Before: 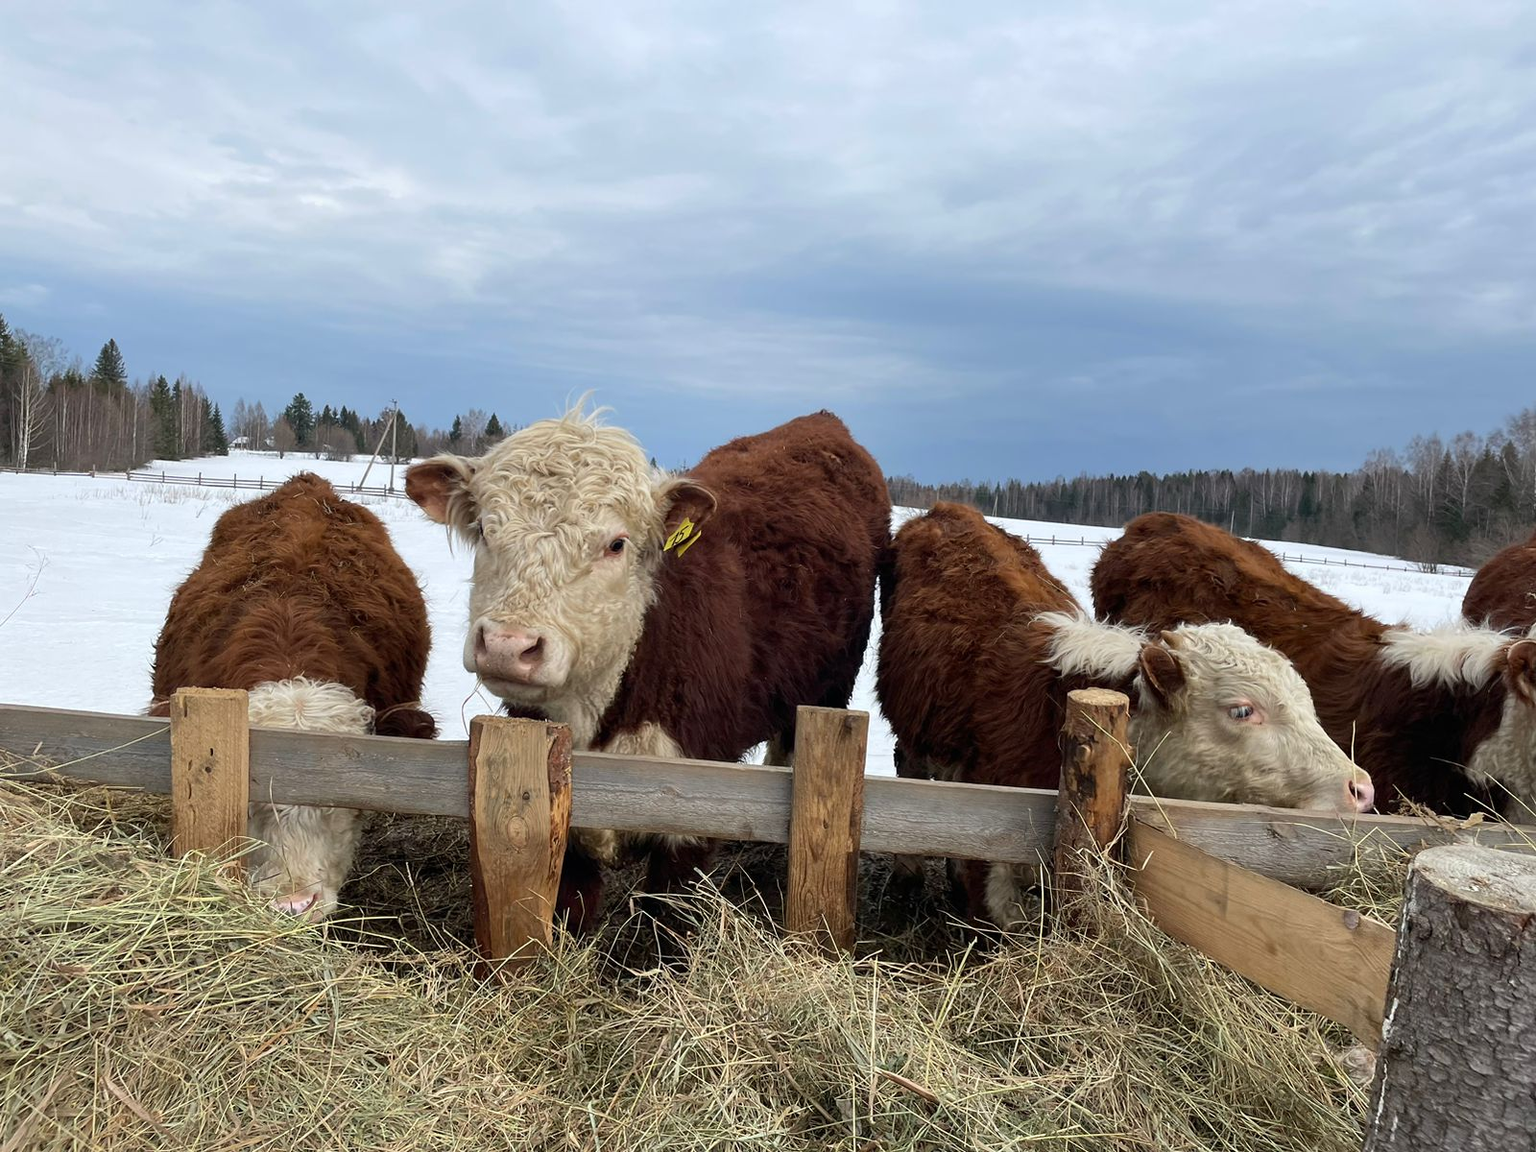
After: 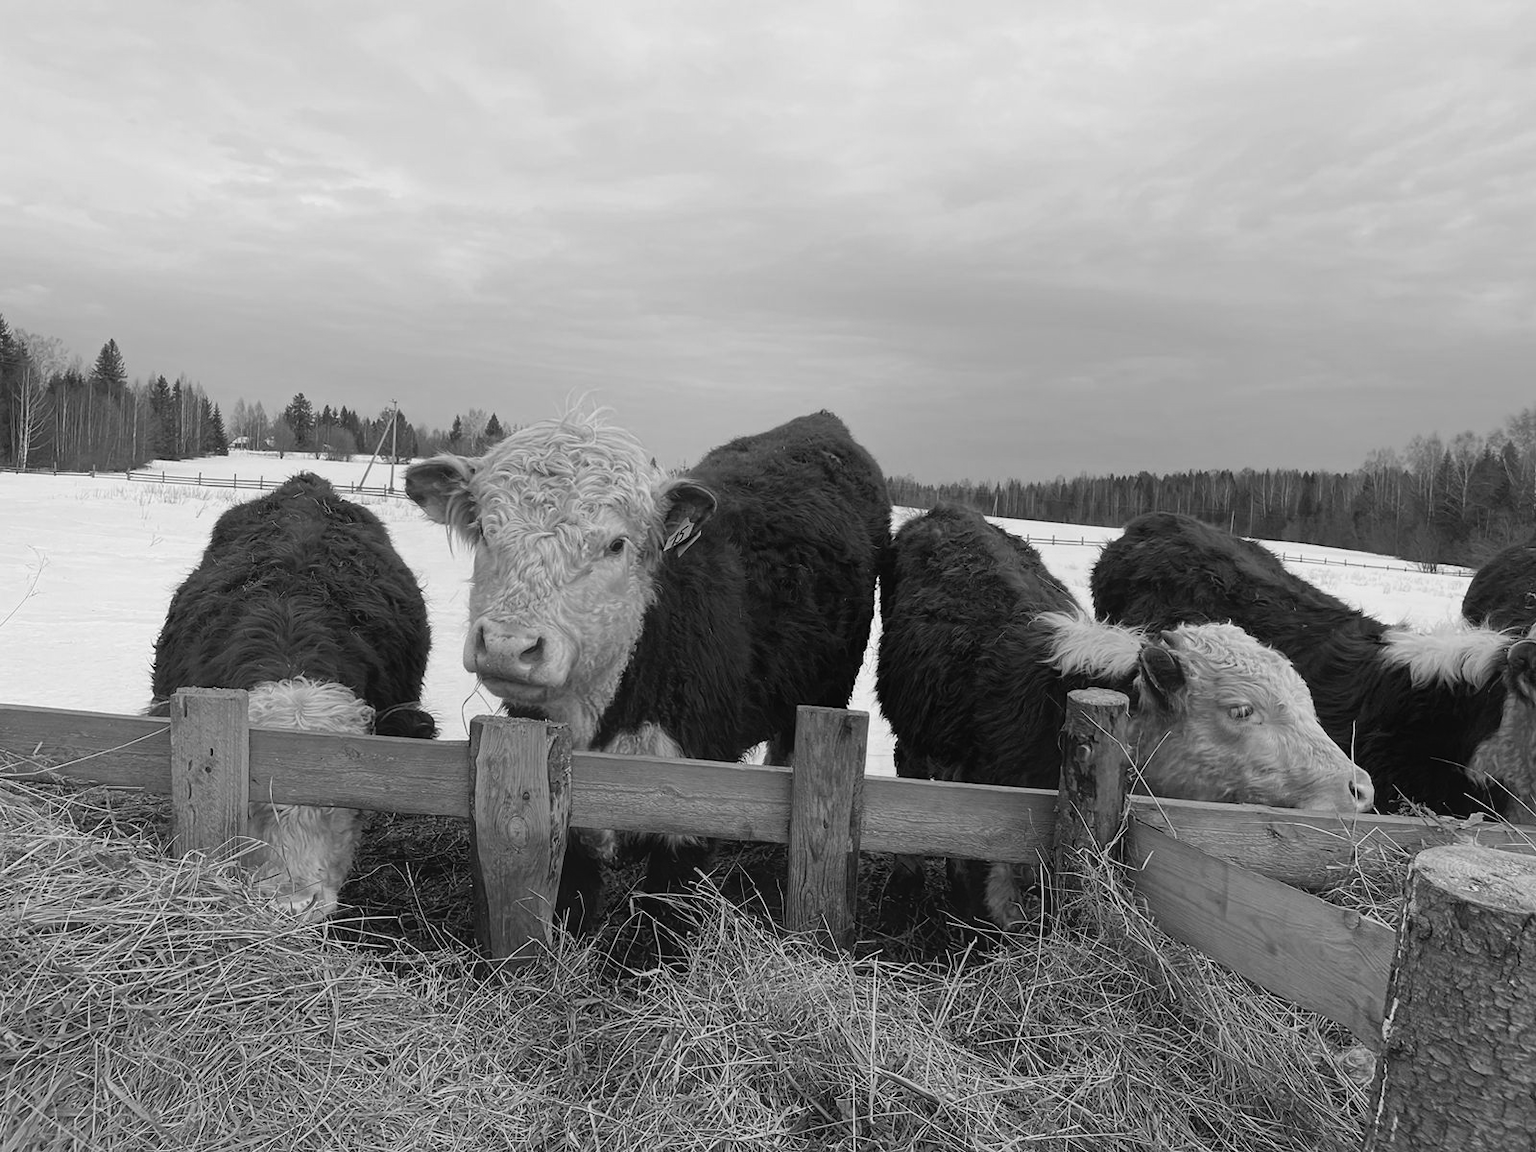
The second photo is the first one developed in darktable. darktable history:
monochrome: on, module defaults
color calibration: output gray [0.18, 0.41, 0.41, 0], gray › normalize channels true, illuminant same as pipeline (D50), adaptation XYZ, x 0.346, y 0.359, gamut compression 0
contrast equalizer: y [[0.439, 0.44, 0.442, 0.457, 0.493, 0.498], [0.5 ×6], [0.5 ×6], [0 ×6], [0 ×6]]
rotate and perspective: automatic cropping off
